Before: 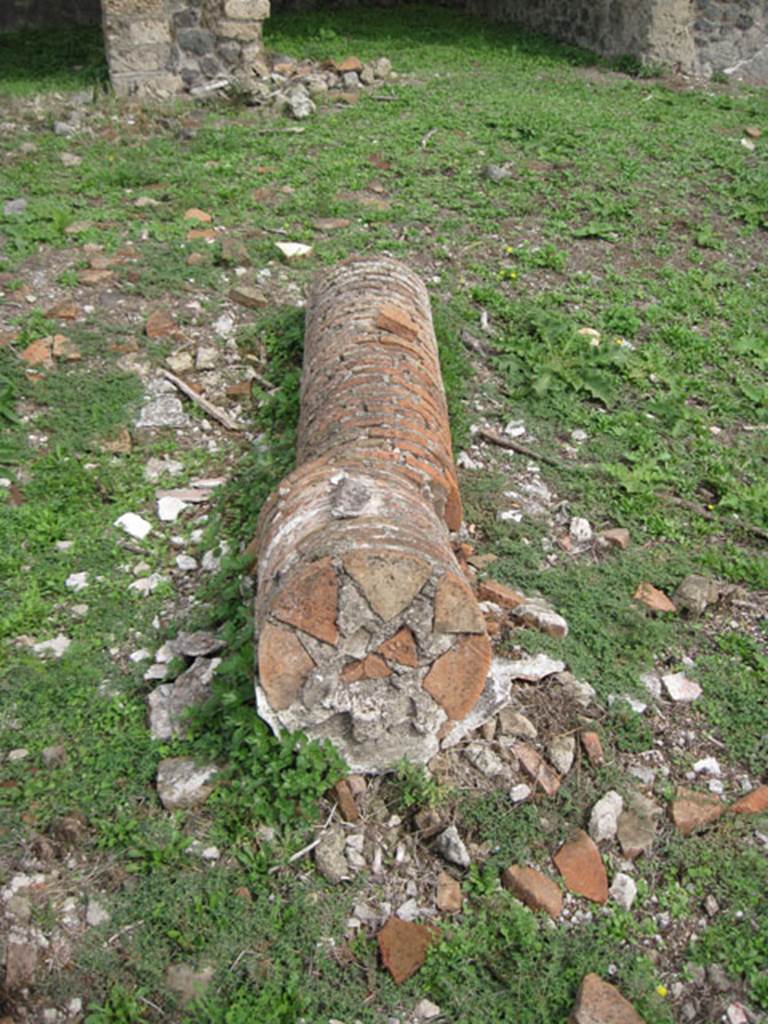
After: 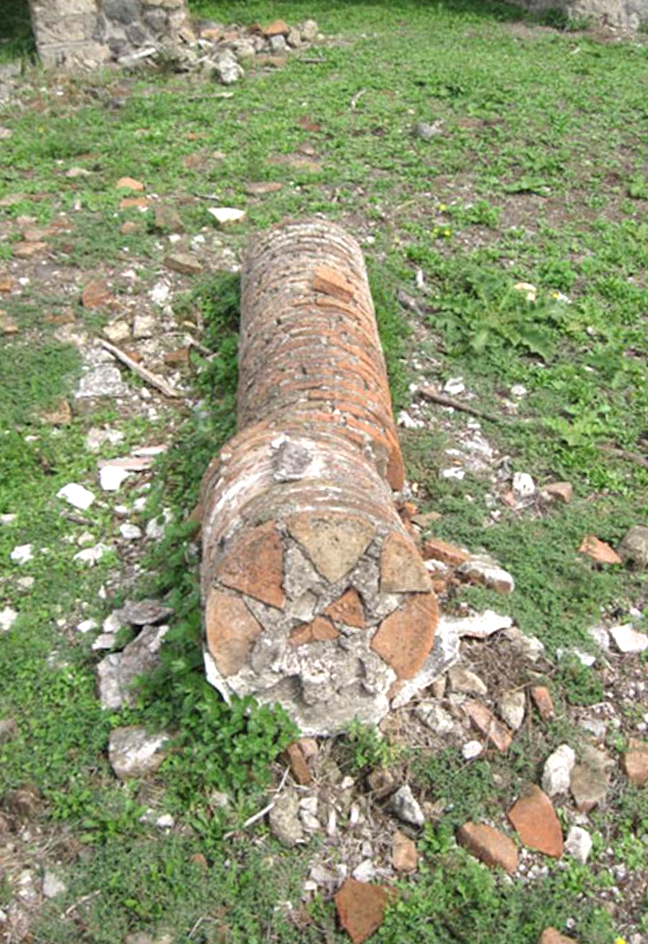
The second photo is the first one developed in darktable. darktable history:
rotate and perspective: rotation -2°, crop left 0.022, crop right 0.978, crop top 0.049, crop bottom 0.951
crop: left 7.598%, right 7.873%
exposure: black level correction 0, exposure 0.5 EV, compensate highlight preservation false
